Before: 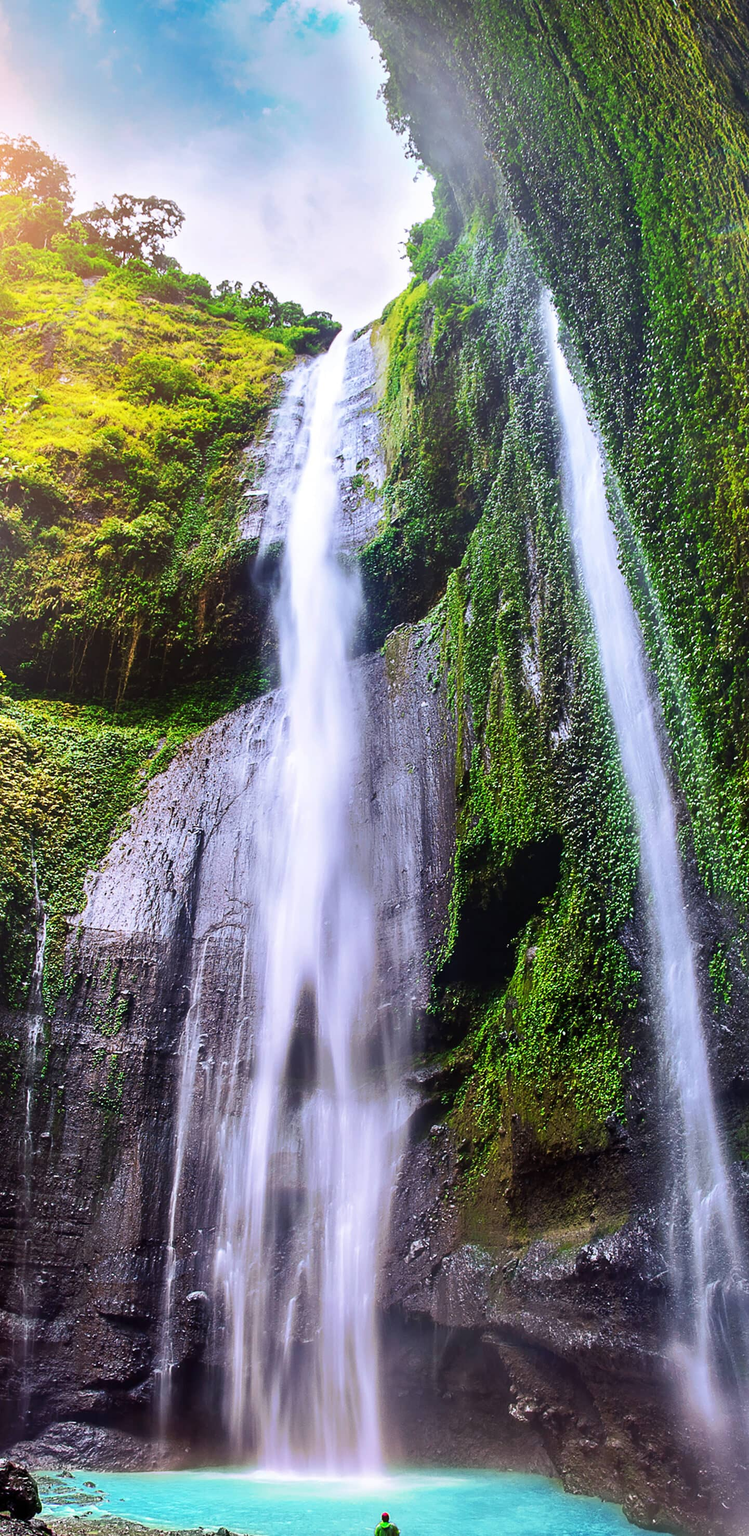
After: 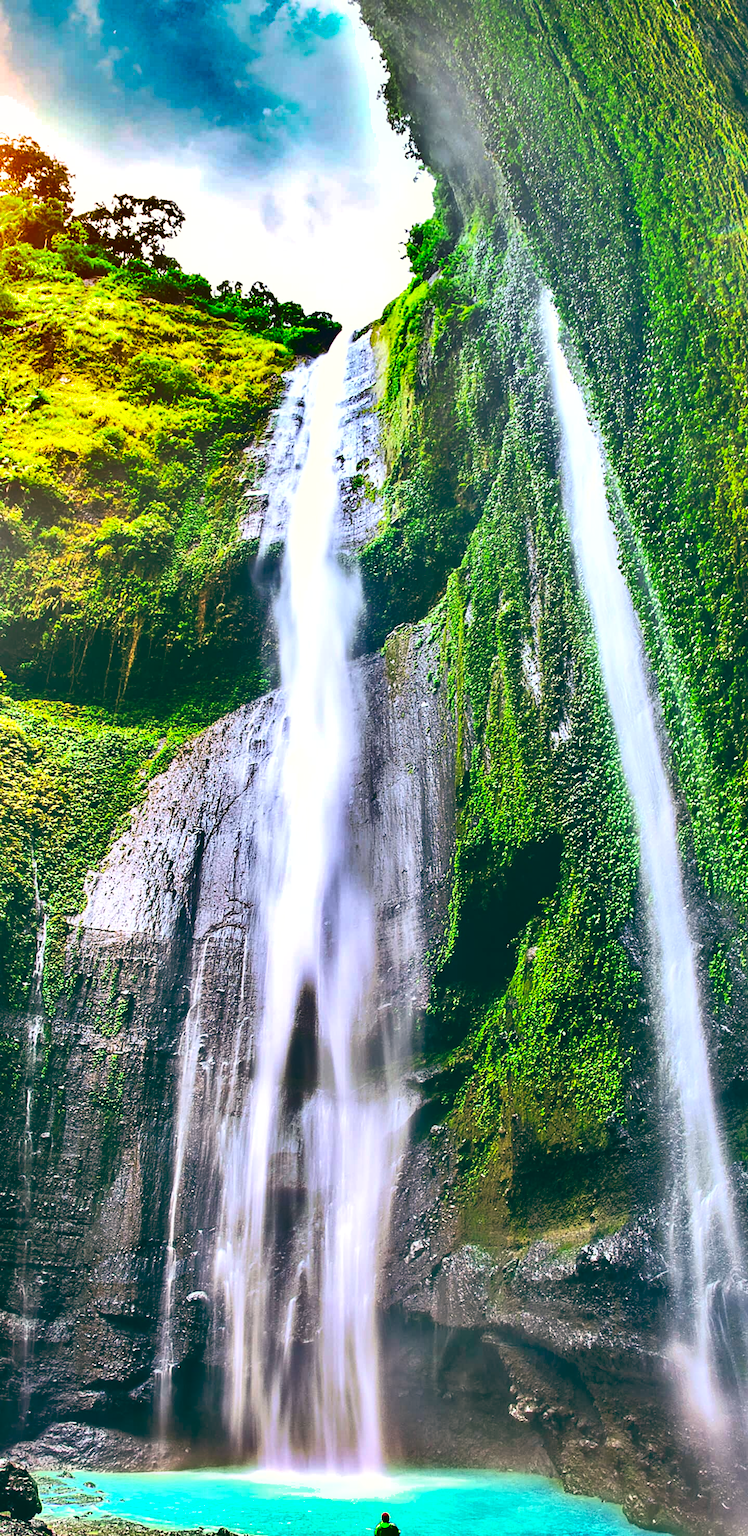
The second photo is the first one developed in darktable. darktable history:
color balance: lift [1.005, 0.99, 1.007, 1.01], gamma [1, 1.034, 1.032, 0.966], gain [0.873, 1.055, 1.067, 0.933]
exposure: exposure 0.559 EV, compensate highlight preservation false
shadows and highlights: shadows 20.91, highlights -82.73, soften with gaussian
contrast brightness saturation: contrast 0.2, brightness 0.16, saturation 0.22
